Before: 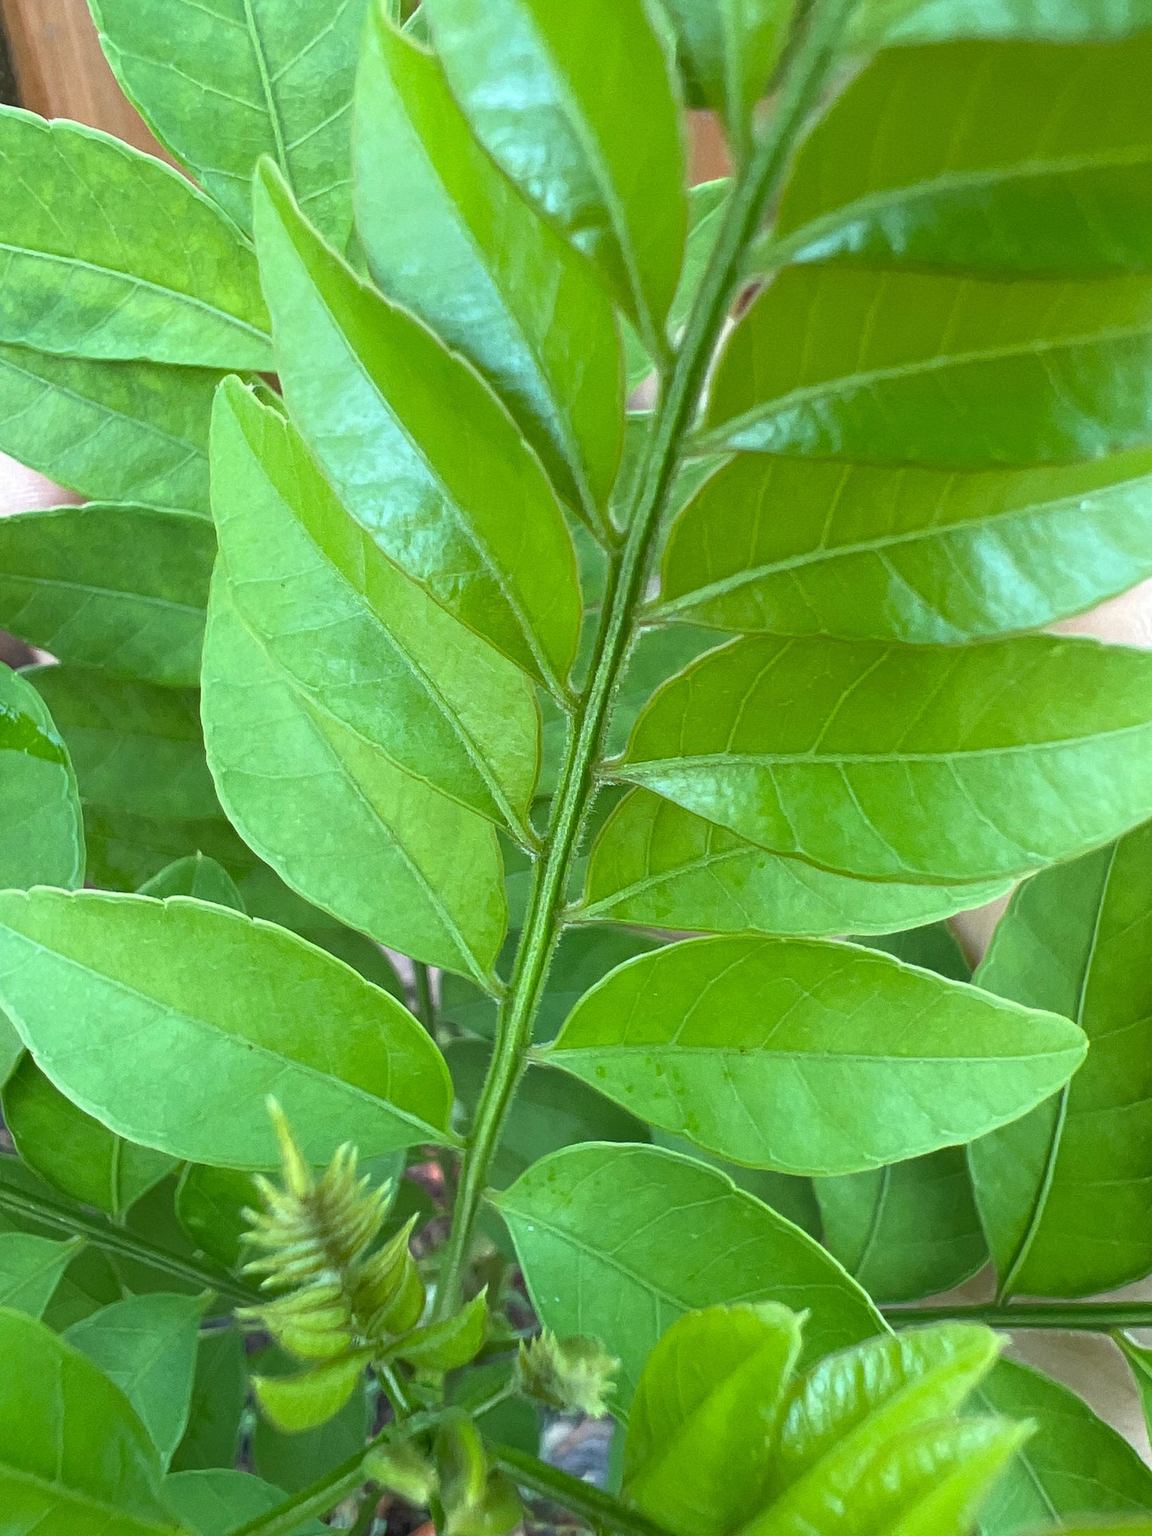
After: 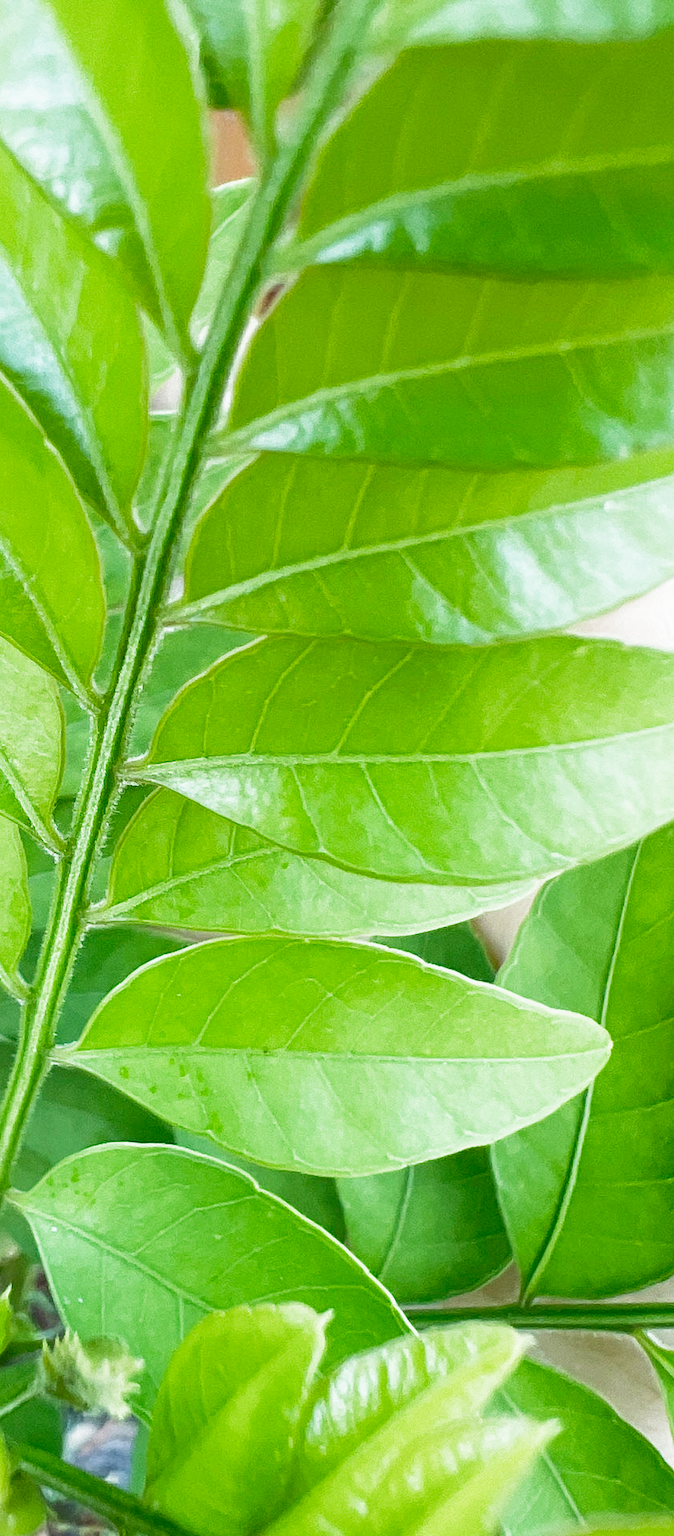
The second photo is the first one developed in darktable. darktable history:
haze removal: strength -0.05
crop: left 41.402%
filmic rgb: middle gray luminance 12.74%, black relative exposure -10.13 EV, white relative exposure 3.47 EV, threshold 6 EV, target black luminance 0%, hardness 5.74, latitude 44.69%, contrast 1.221, highlights saturation mix 5%, shadows ↔ highlights balance 26.78%, add noise in highlights 0, preserve chrominance no, color science v3 (2019), use custom middle-gray values true, iterations of high-quality reconstruction 0, contrast in highlights soft, enable highlight reconstruction true
